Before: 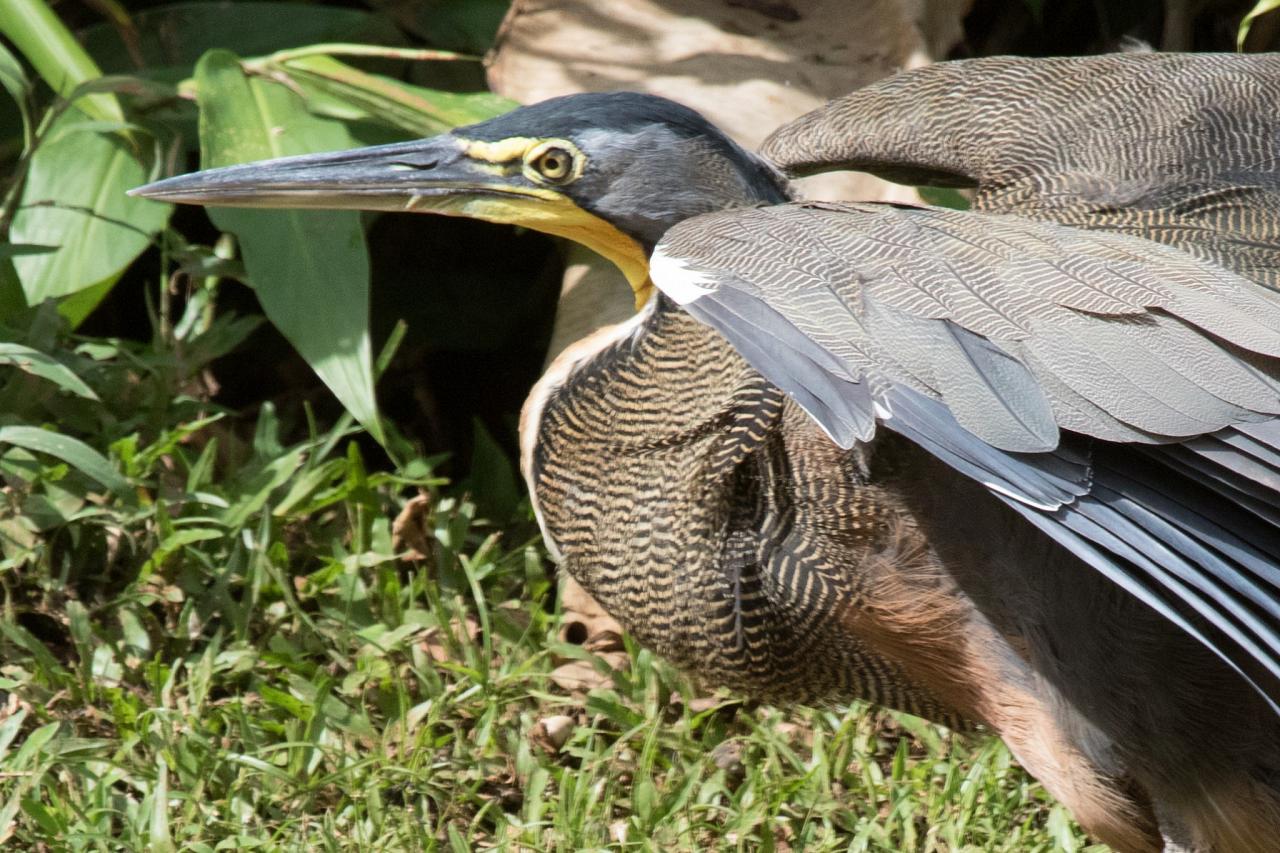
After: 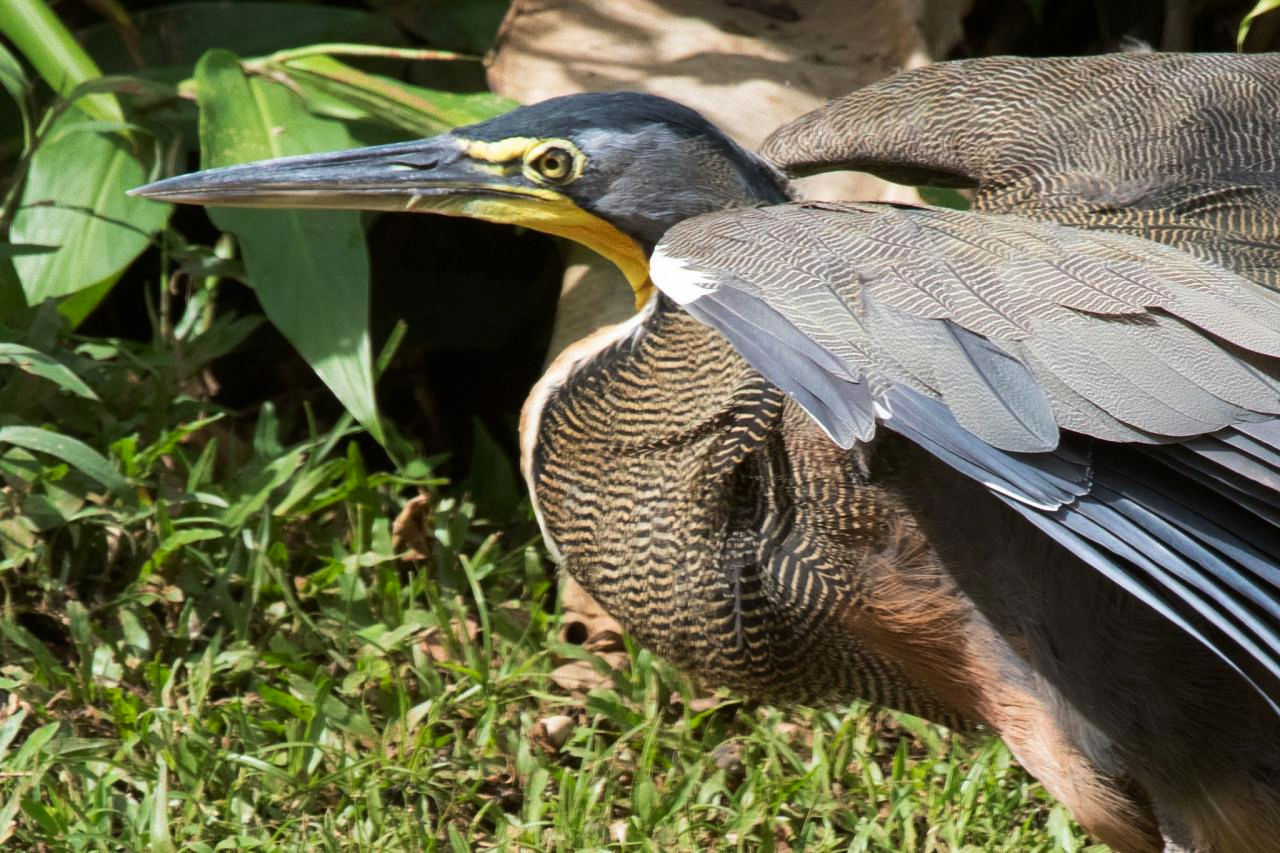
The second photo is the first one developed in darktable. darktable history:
contrast brightness saturation: saturation 0.103
tone curve: curves: ch0 [(0, 0) (0.405, 0.351) (1, 1)], preserve colors none
